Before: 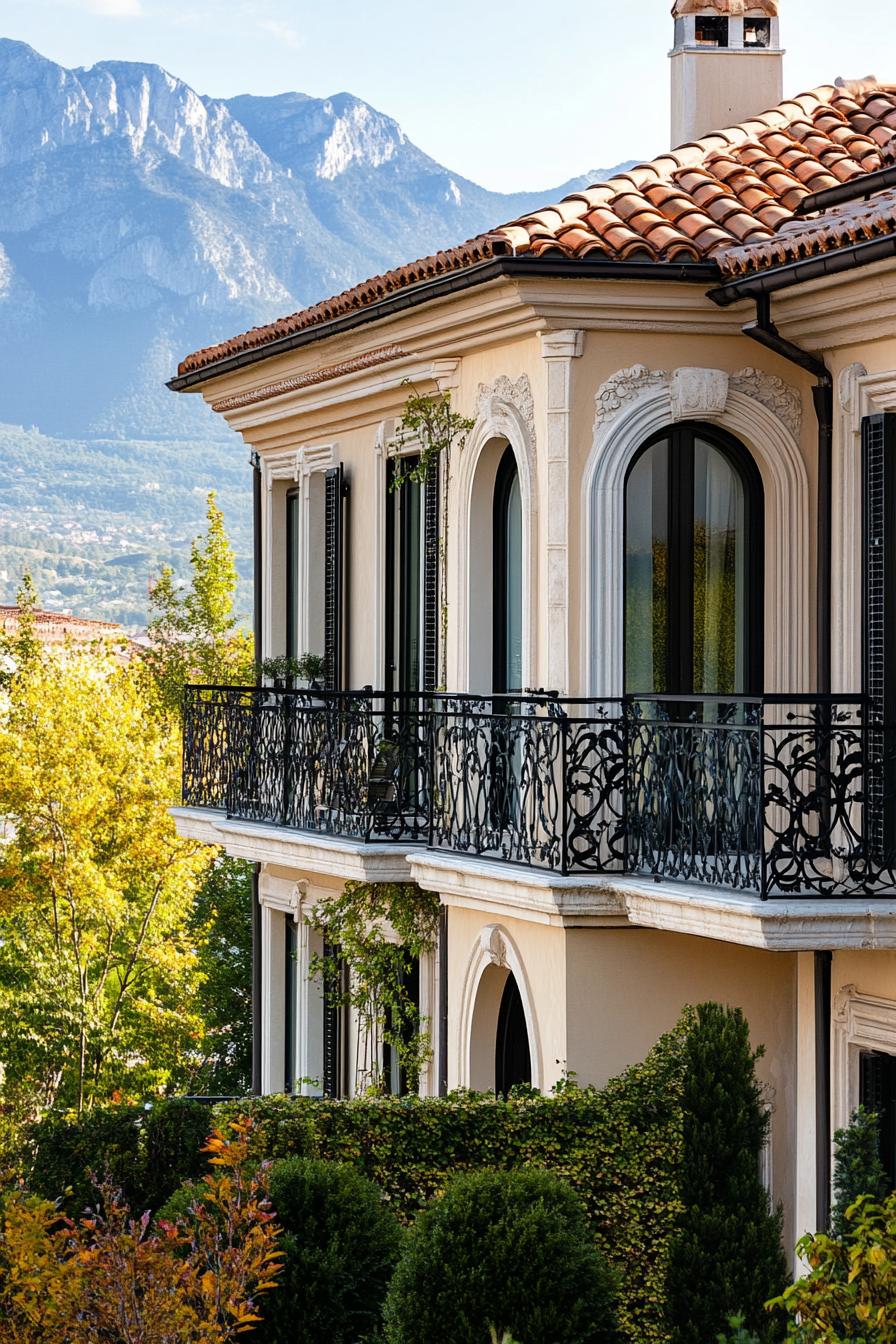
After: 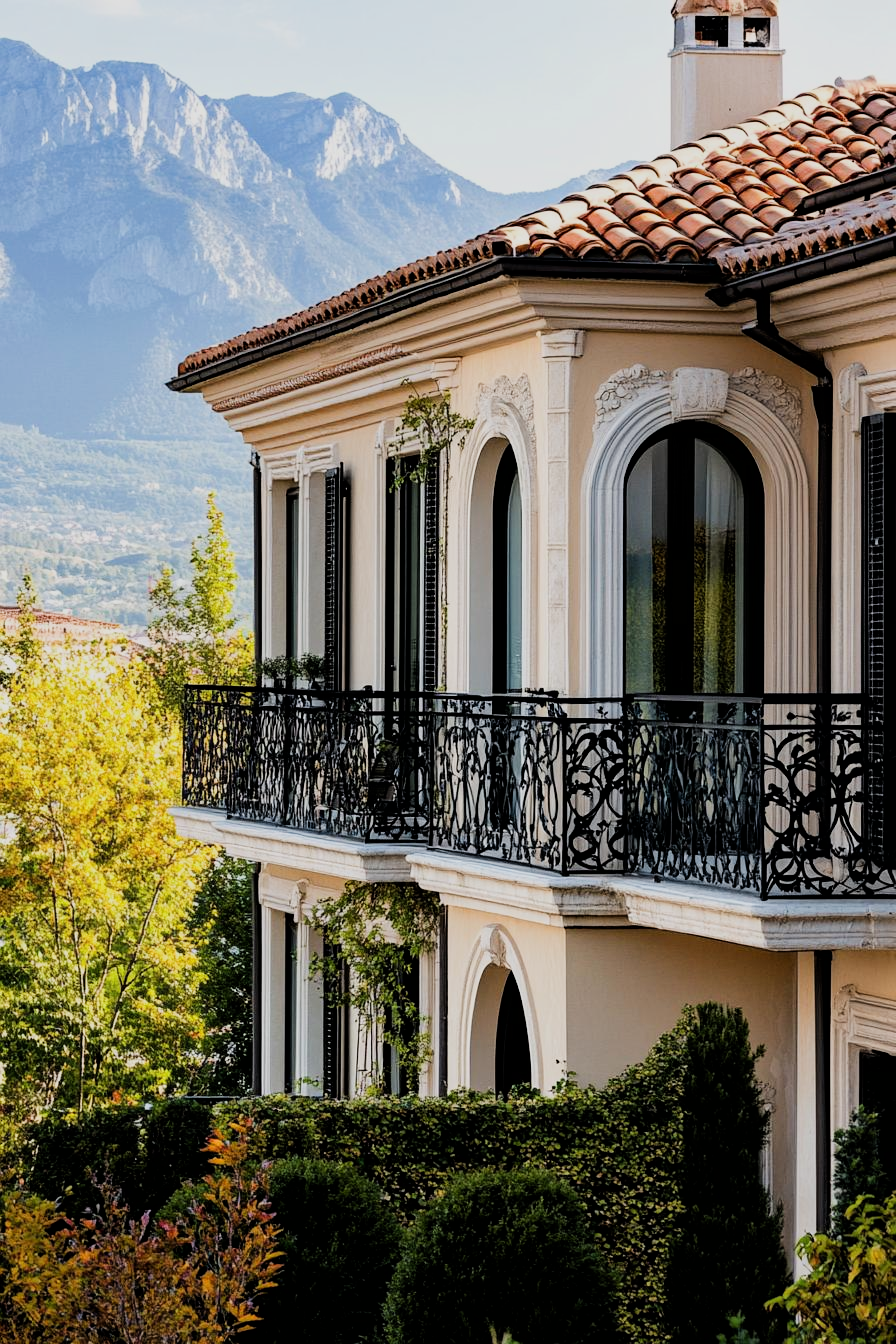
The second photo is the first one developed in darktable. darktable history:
filmic rgb: black relative exposure -5.03 EV, white relative exposure 3.99 EV, hardness 2.88, contrast 1.187, highlights saturation mix -30.25%, contrast in shadows safe
